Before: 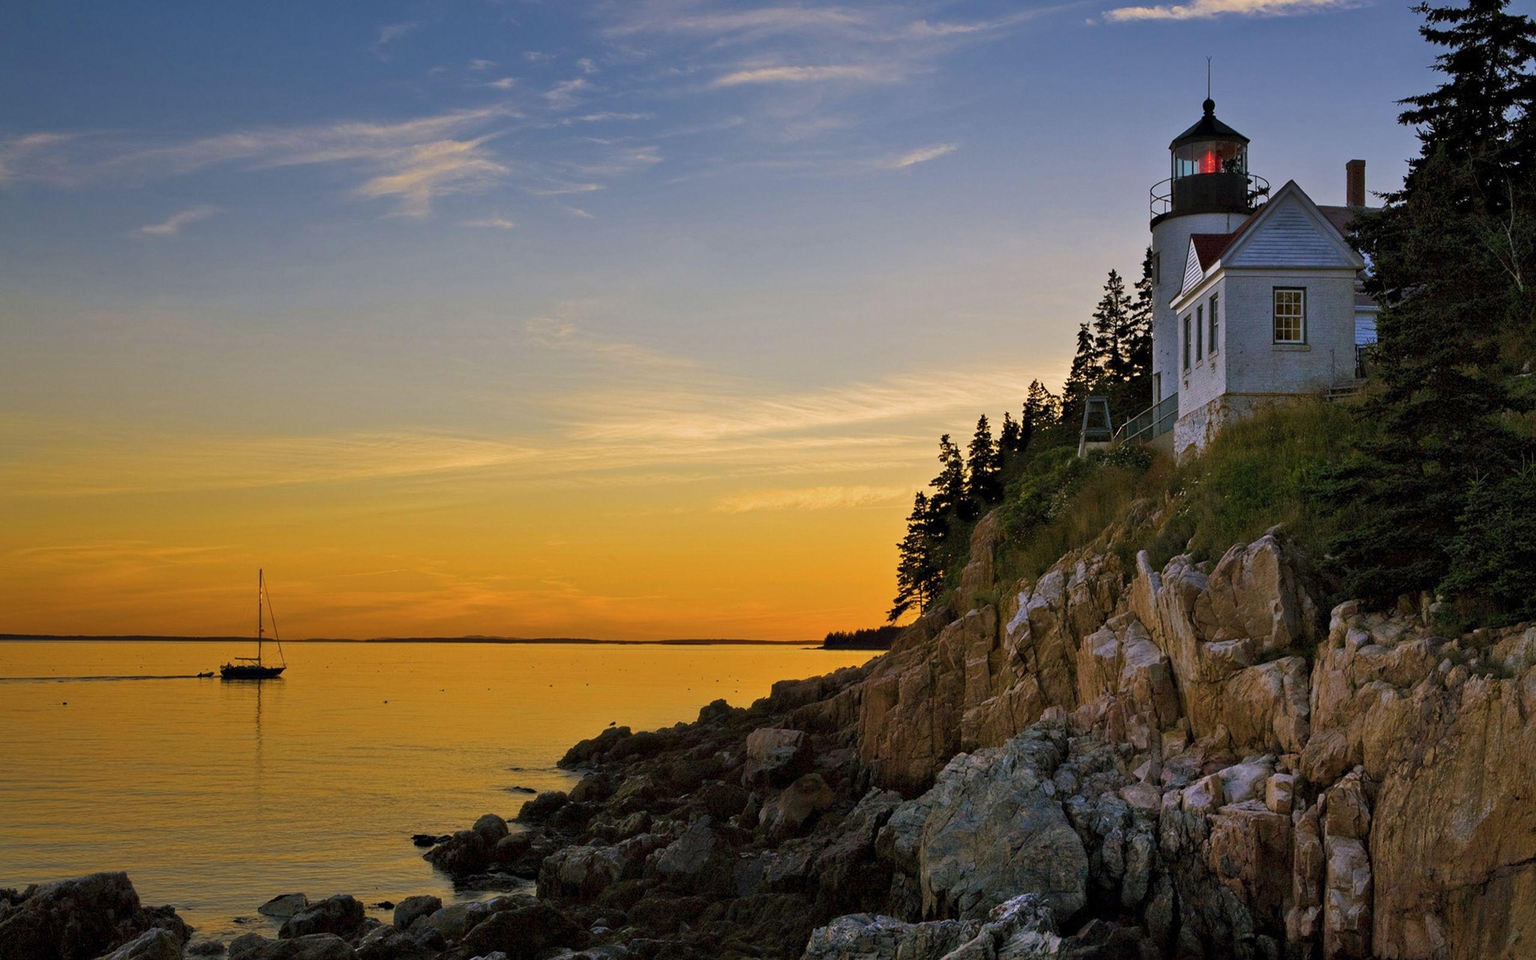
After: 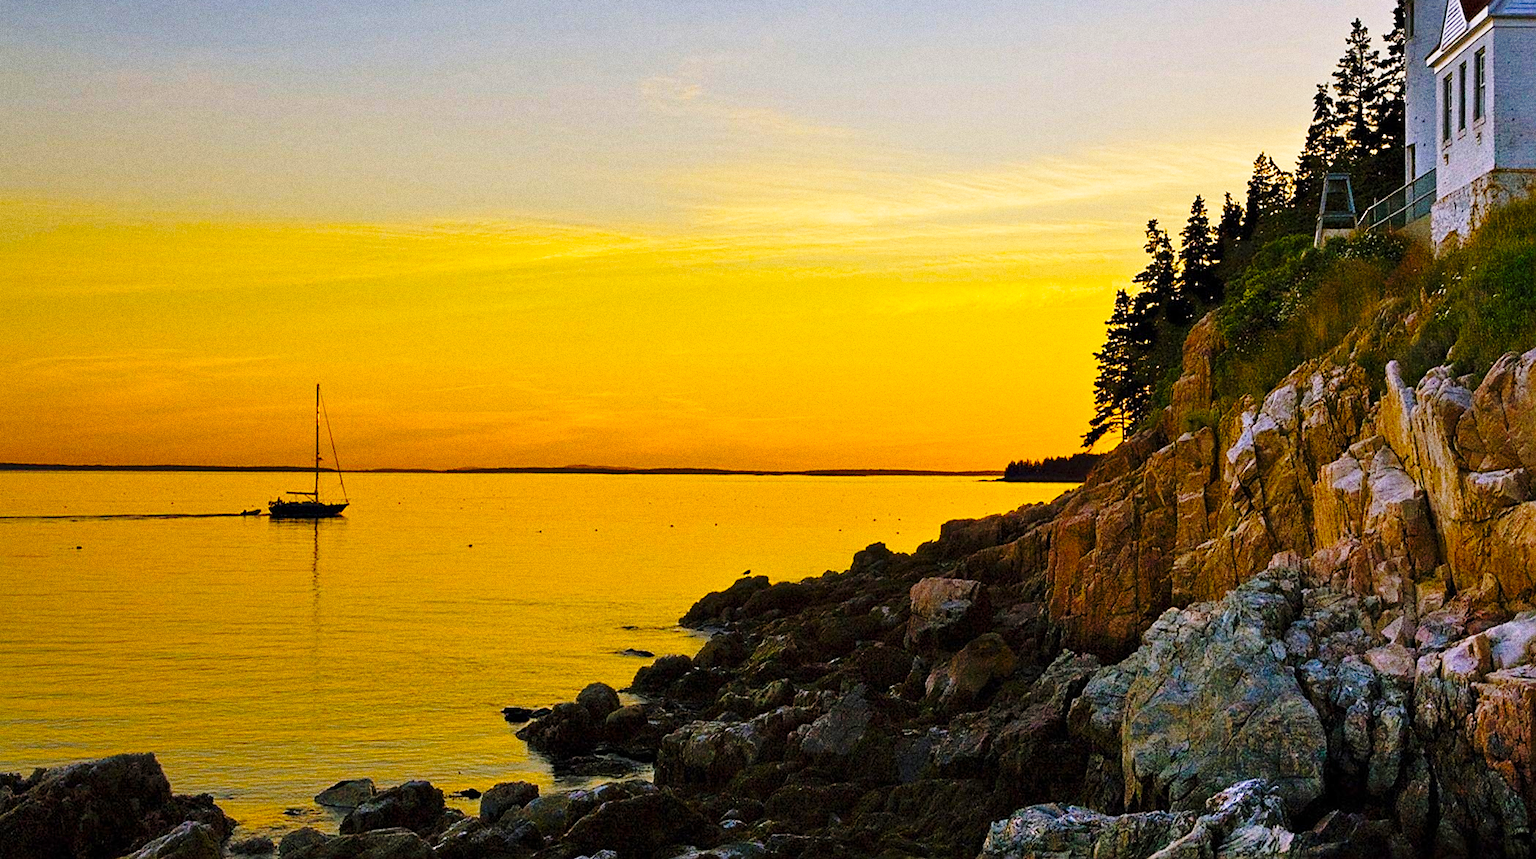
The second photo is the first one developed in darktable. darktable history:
crop: top 26.531%, right 17.959%
sharpen: on, module defaults
base curve: curves: ch0 [(0, 0) (0.028, 0.03) (0.121, 0.232) (0.46, 0.748) (0.859, 0.968) (1, 1)], preserve colors none
grain: coarseness 0.09 ISO, strength 40%
color balance rgb: linear chroma grading › global chroma 15%, perceptual saturation grading › global saturation 30%
